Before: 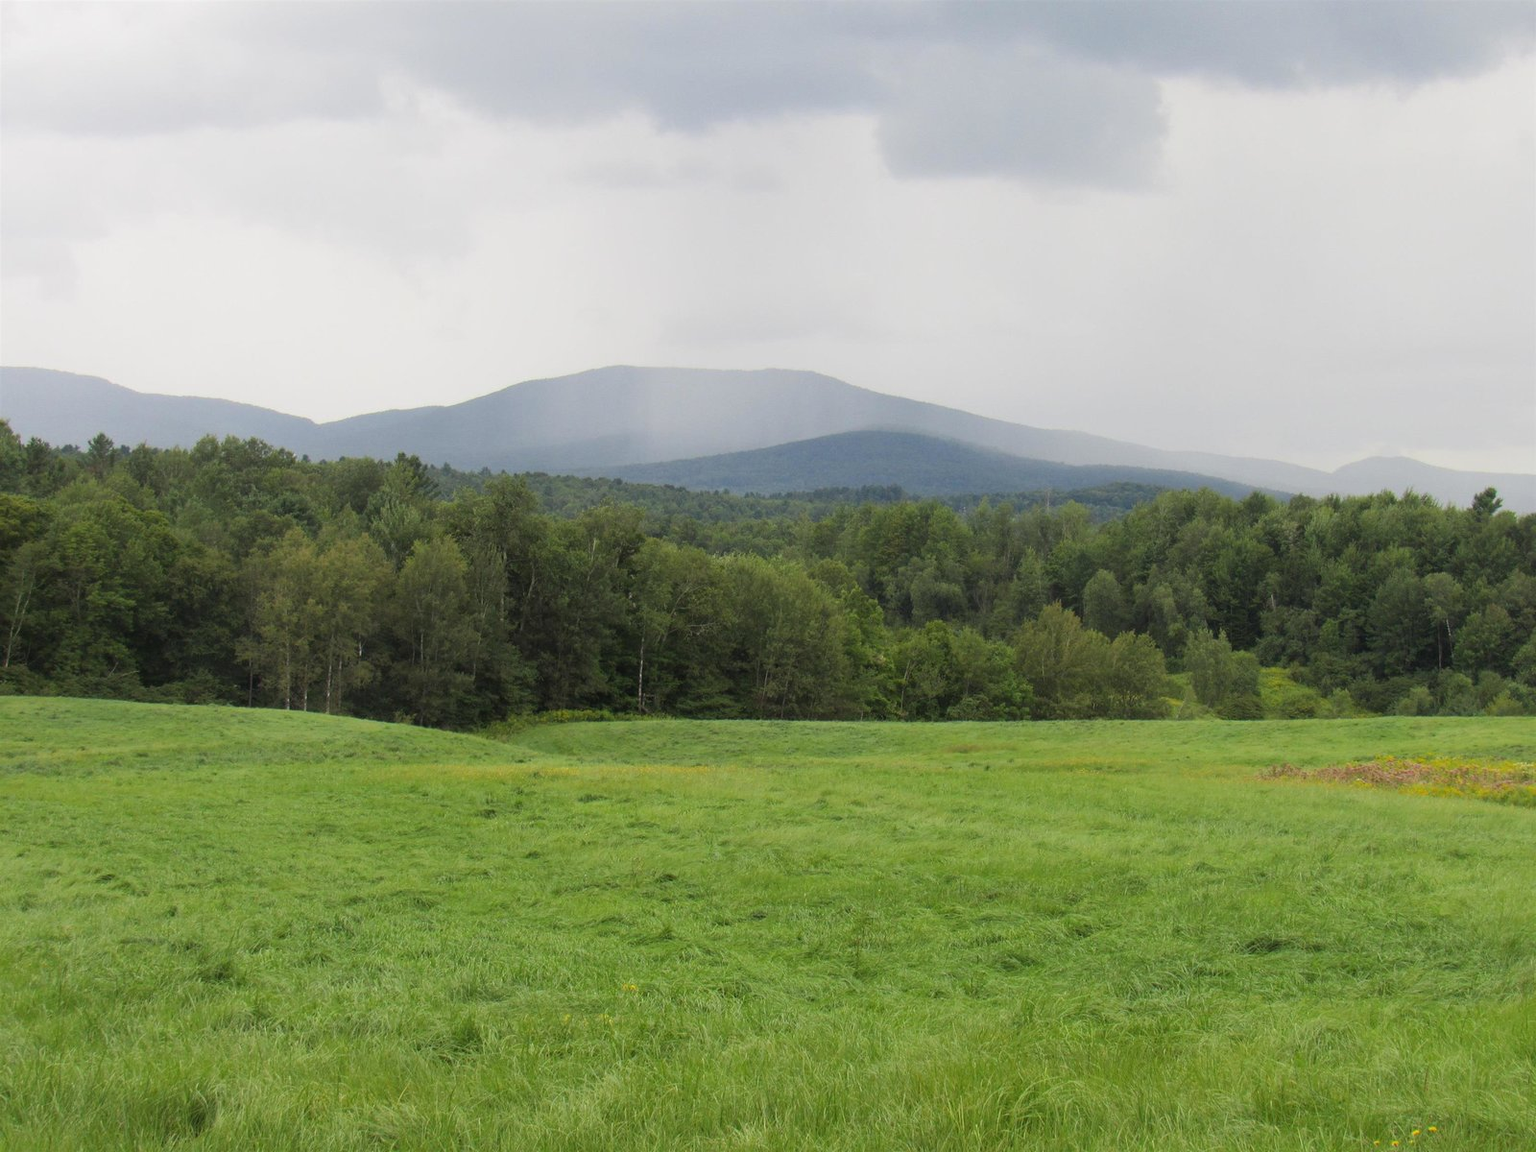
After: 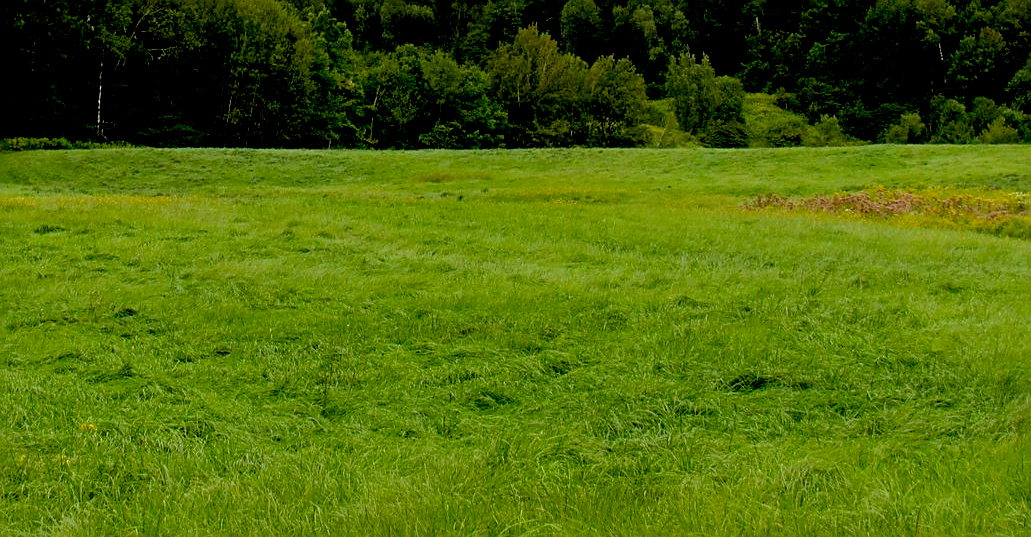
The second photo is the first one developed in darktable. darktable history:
sharpen: on, module defaults
exposure: black level correction 0.056, exposure -0.039 EV, compensate highlight preservation false
crop and rotate: left 35.509%, top 50.238%, bottom 4.934%
